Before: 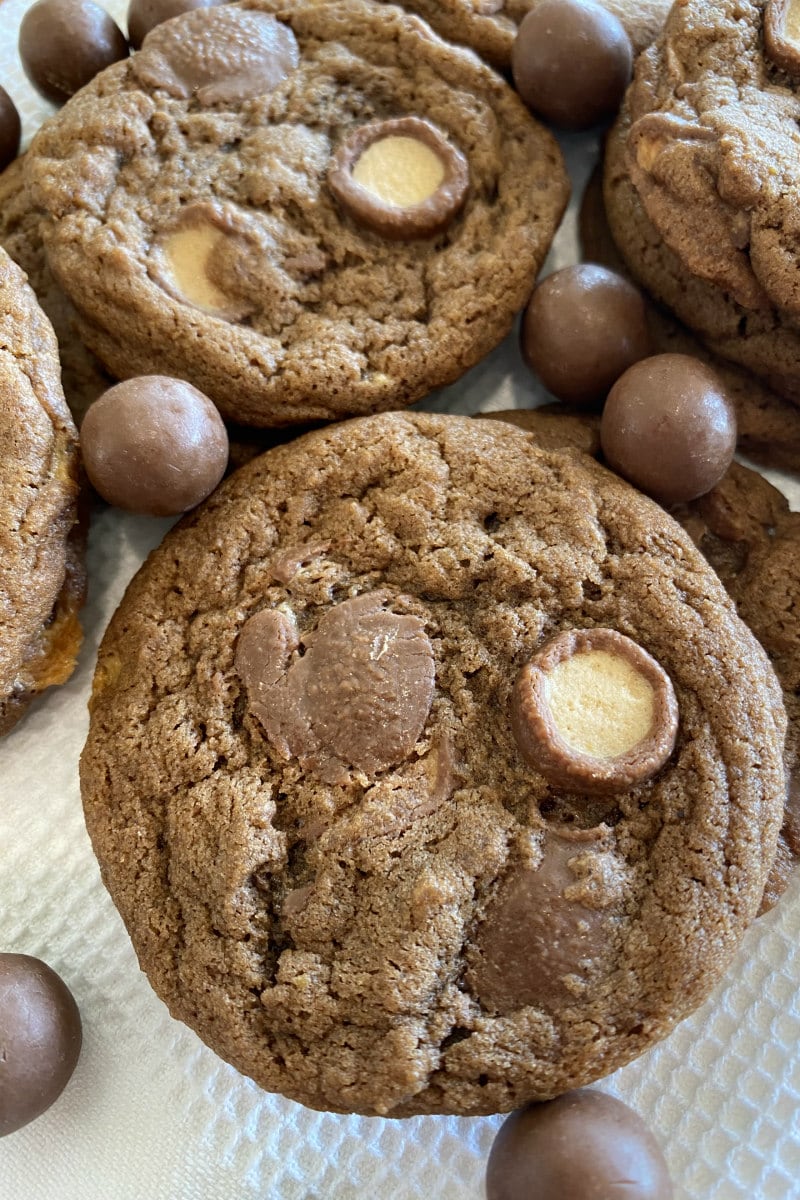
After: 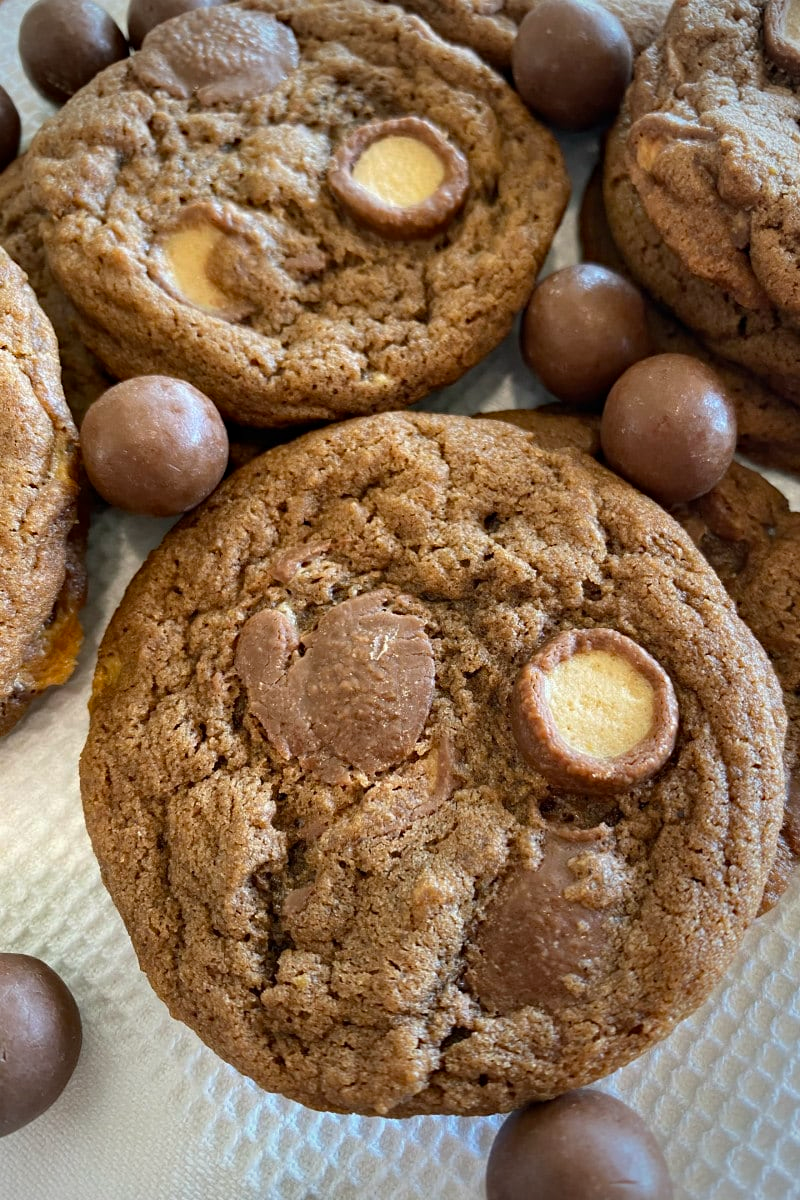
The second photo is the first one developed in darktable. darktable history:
haze removal: compatibility mode true, adaptive false
vignetting: on, module defaults
